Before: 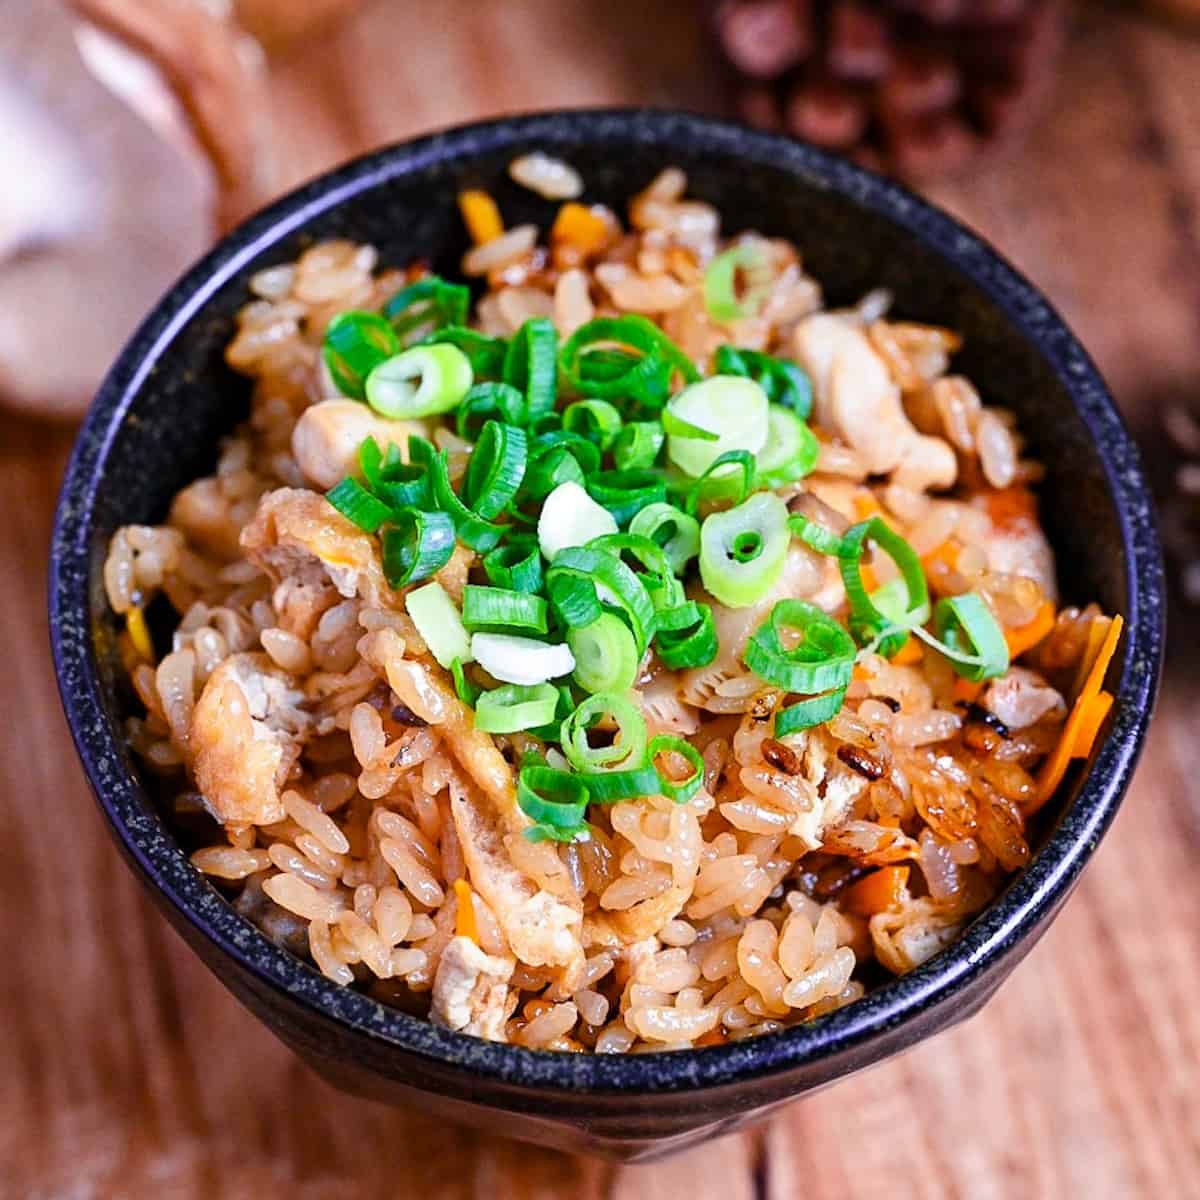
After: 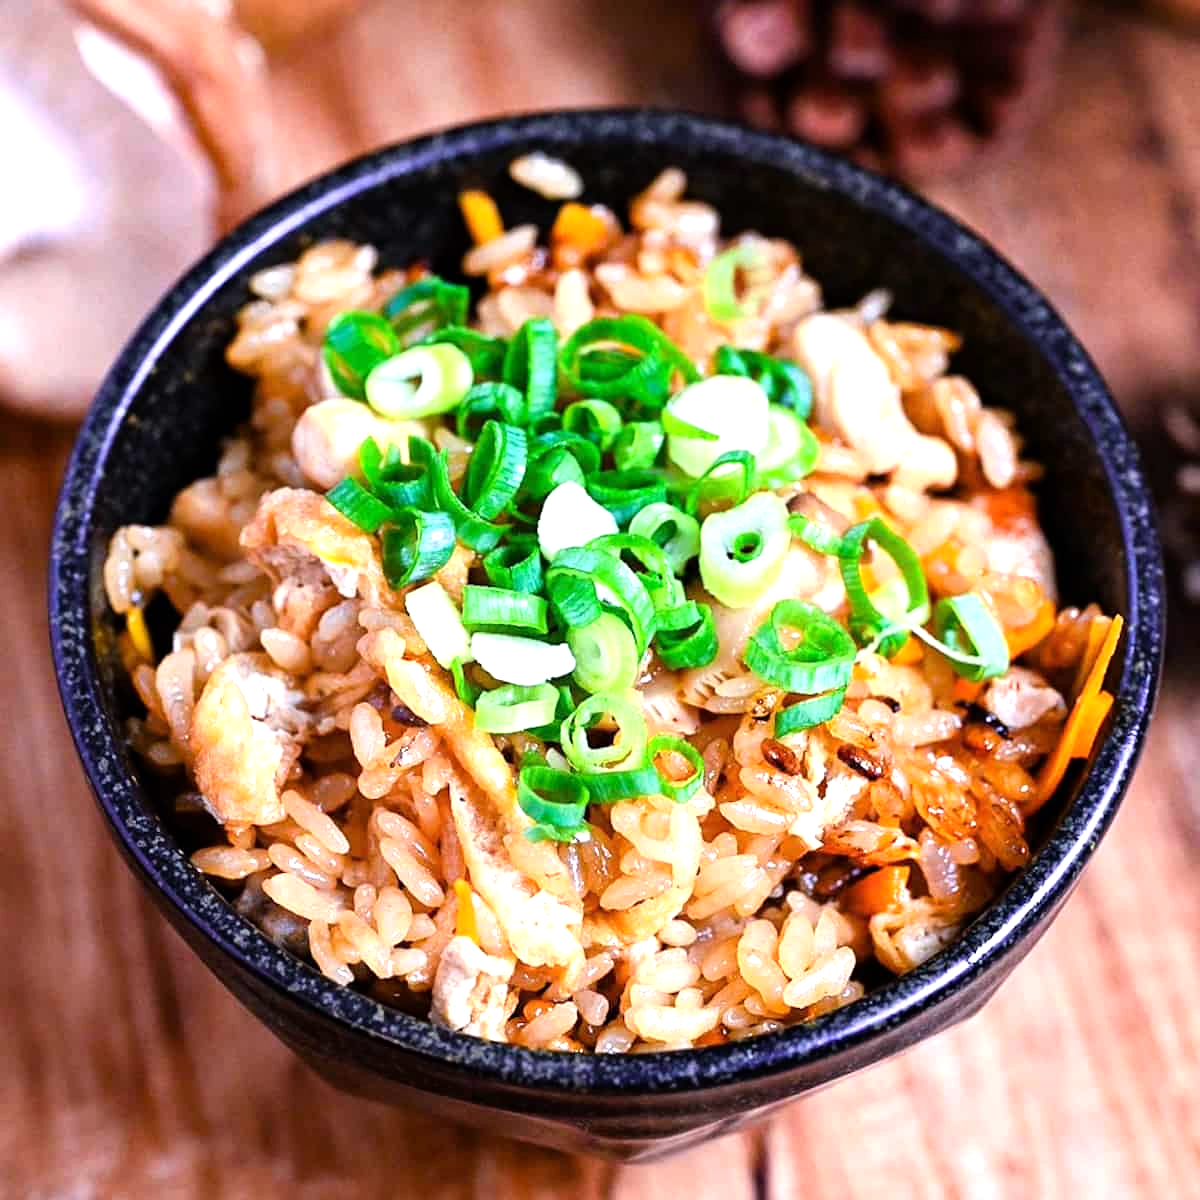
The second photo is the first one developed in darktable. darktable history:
tone equalizer: -8 EV -0.737 EV, -7 EV -0.689 EV, -6 EV -0.612 EV, -5 EV -0.373 EV, -3 EV 0.392 EV, -2 EV 0.6 EV, -1 EV 0.679 EV, +0 EV 0.725 EV
